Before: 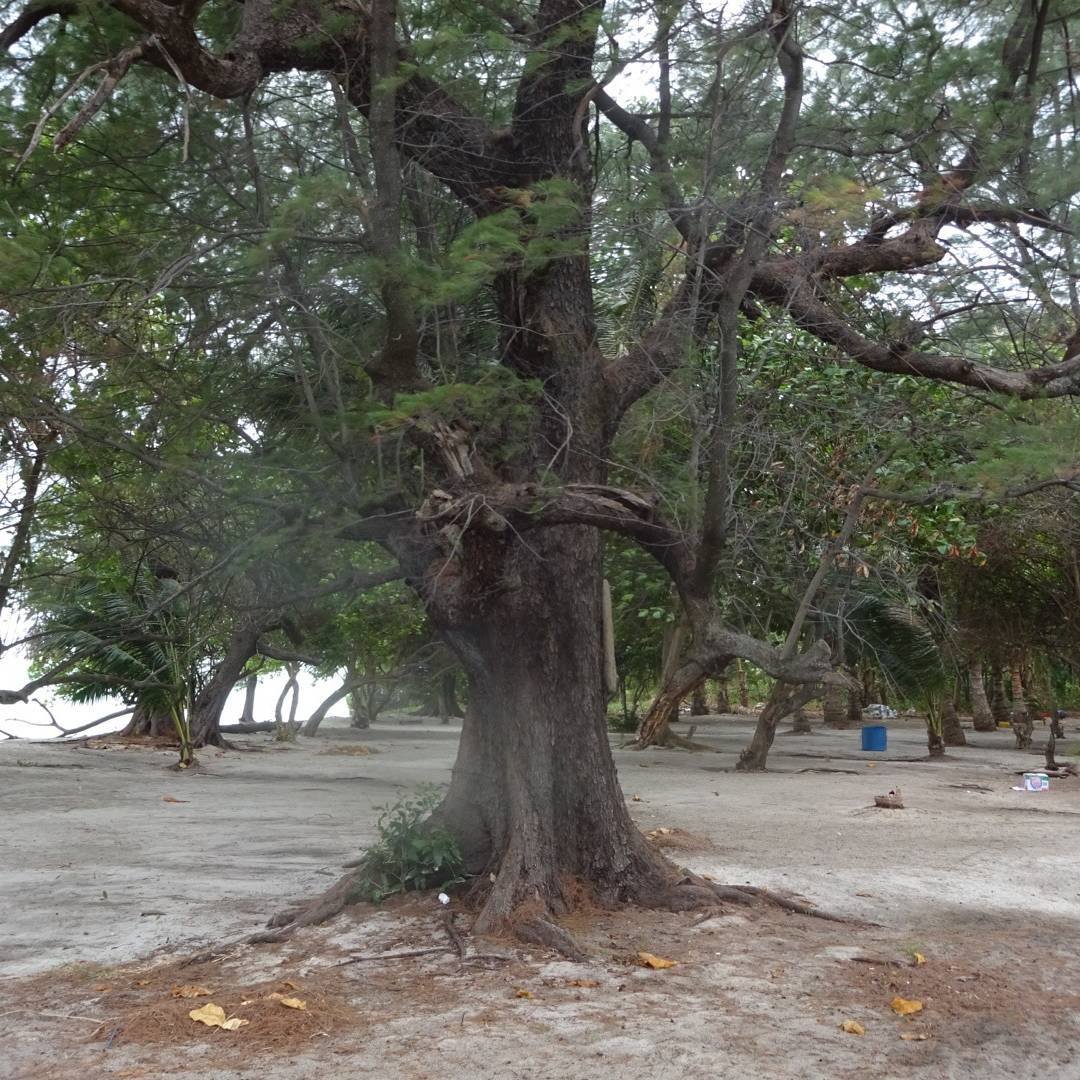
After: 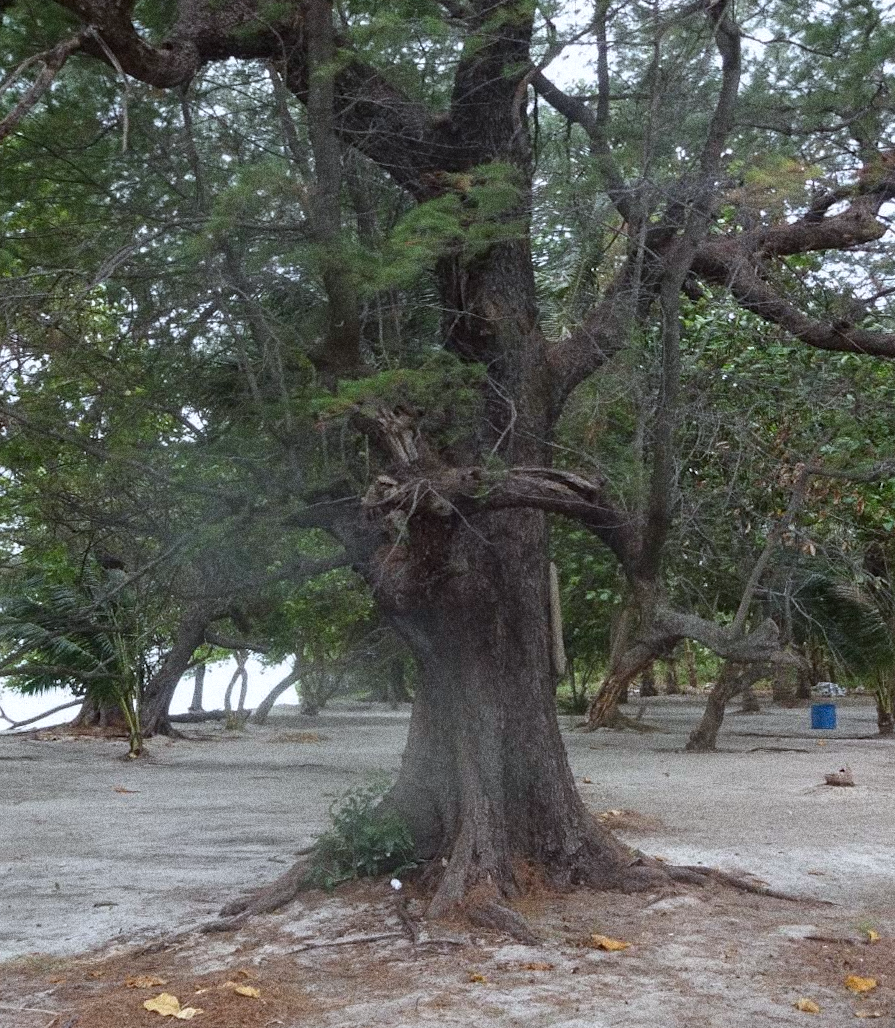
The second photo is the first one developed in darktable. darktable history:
white balance: red 0.974, blue 1.044
crop and rotate: angle 1°, left 4.281%, top 0.642%, right 11.383%, bottom 2.486%
grain: coarseness 14.49 ISO, strength 48.04%, mid-tones bias 35%
